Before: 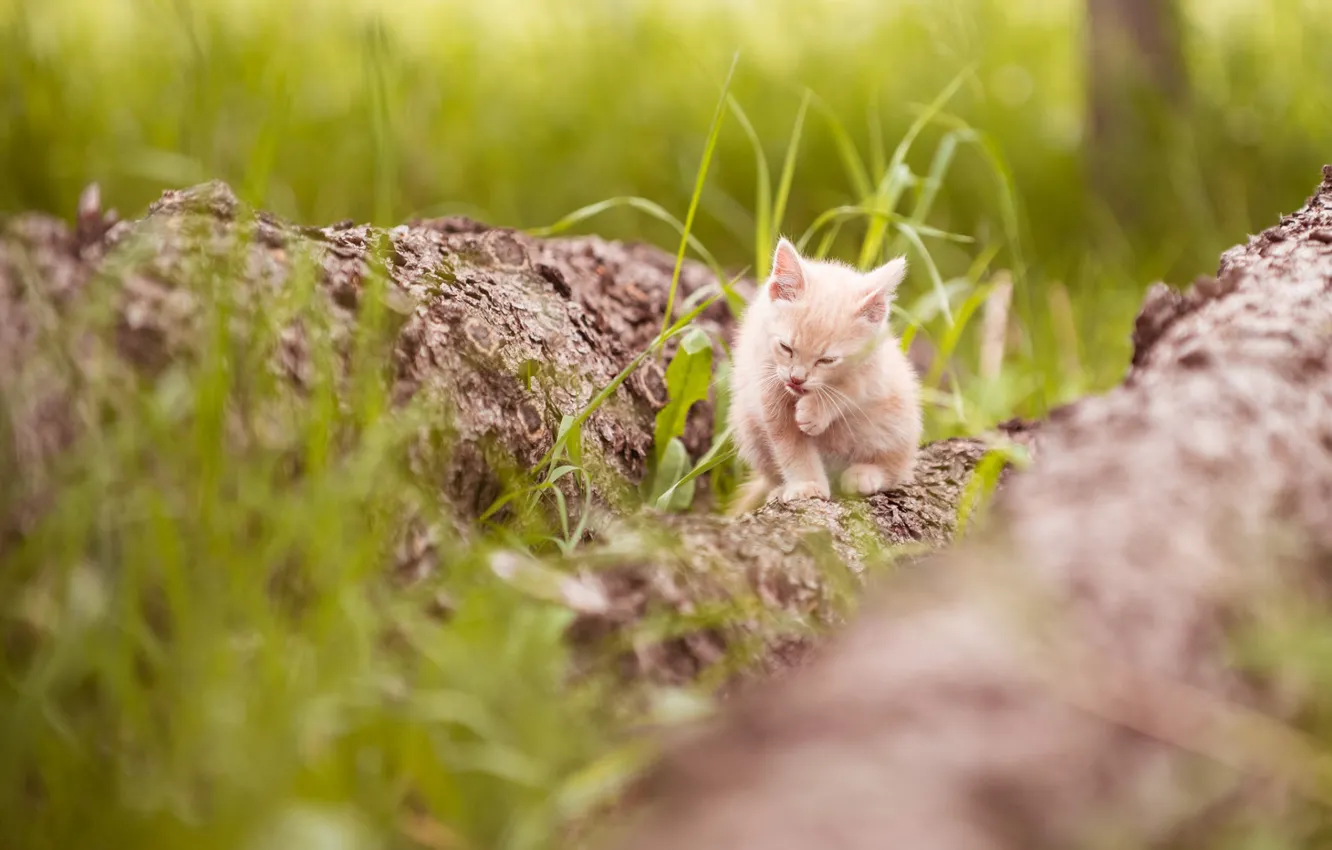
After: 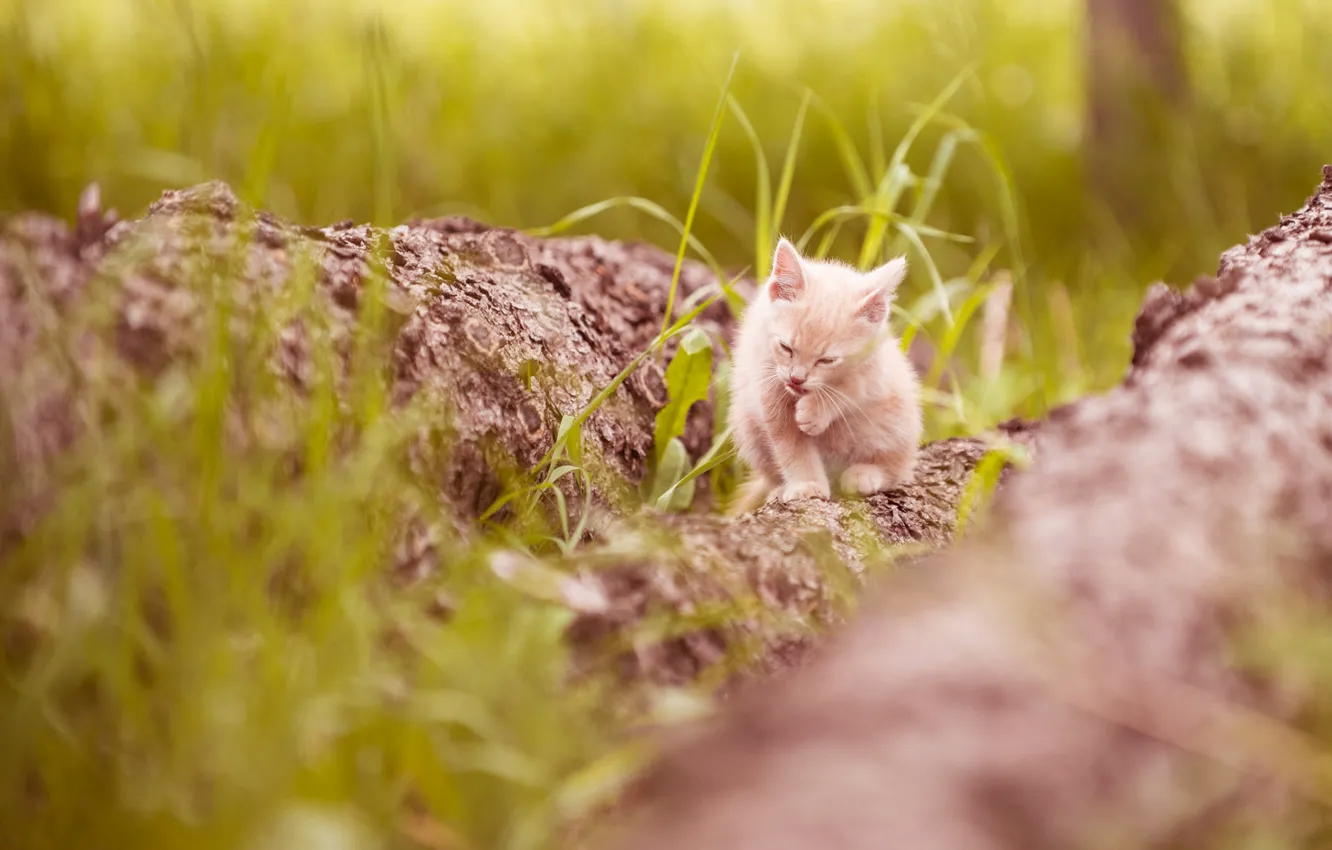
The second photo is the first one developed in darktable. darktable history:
rgb levels: mode RGB, independent channels, levels [[0, 0.474, 1], [0, 0.5, 1], [0, 0.5, 1]]
color zones: curves: ch0 [(0.068, 0.464) (0.25, 0.5) (0.48, 0.508) (0.75, 0.536) (0.886, 0.476) (0.967, 0.456)]; ch1 [(0.066, 0.456) (0.25, 0.5) (0.616, 0.508) (0.746, 0.56) (0.934, 0.444)]
